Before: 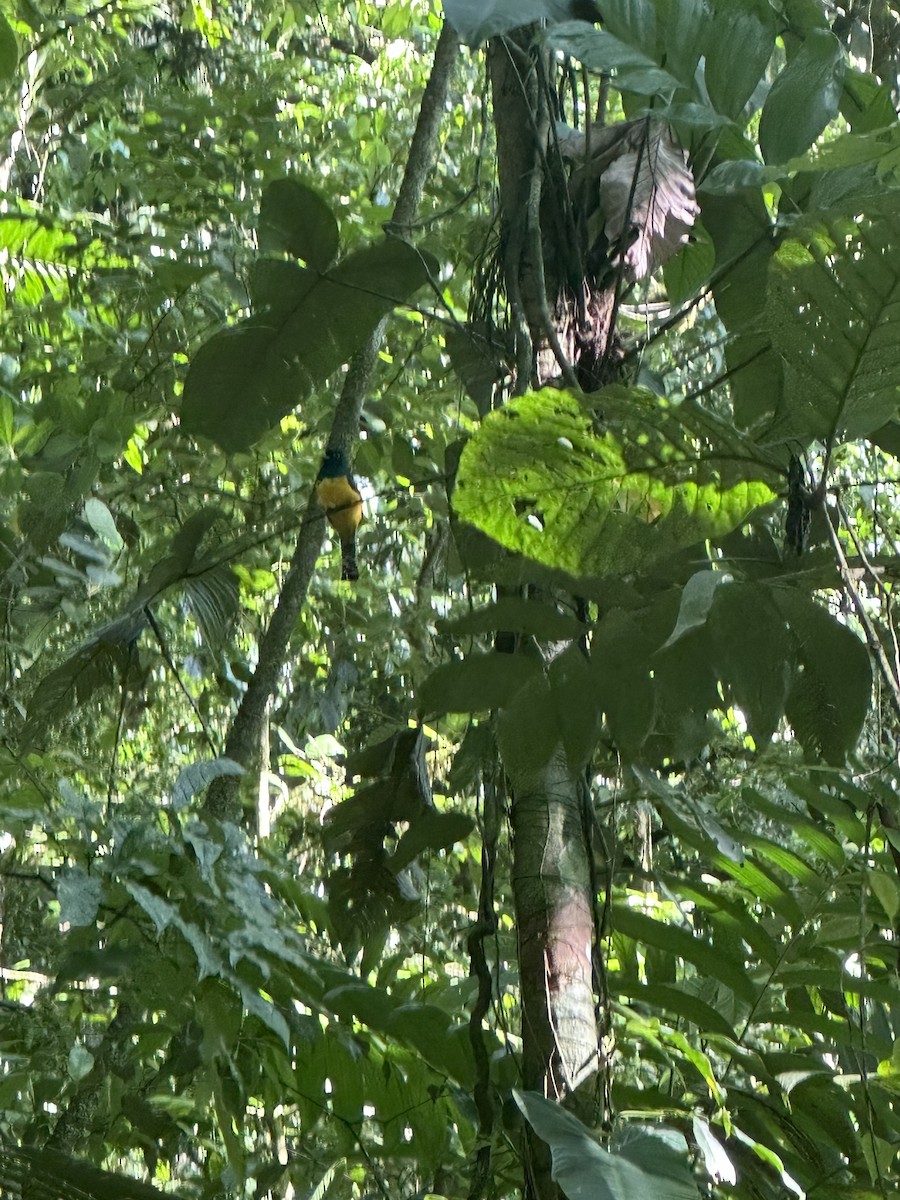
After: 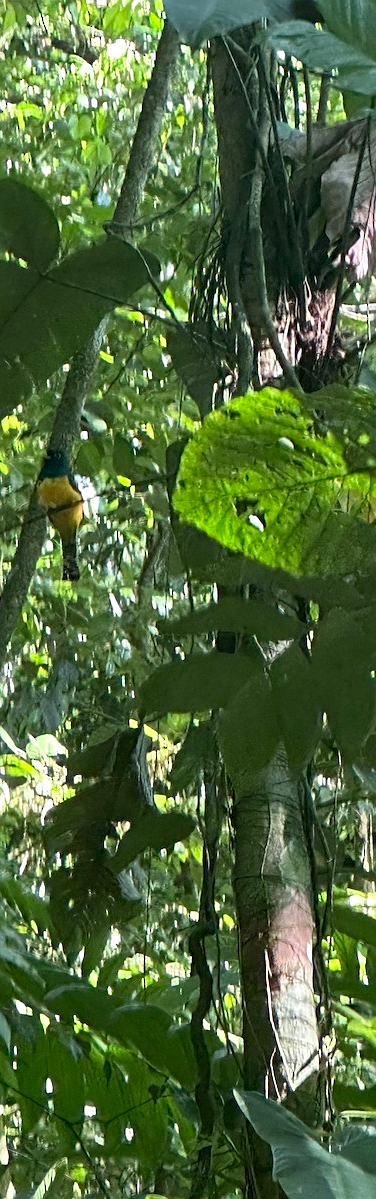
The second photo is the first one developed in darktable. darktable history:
sharpen: on, module defaults
crop: left 31.03%, right 27.185%
